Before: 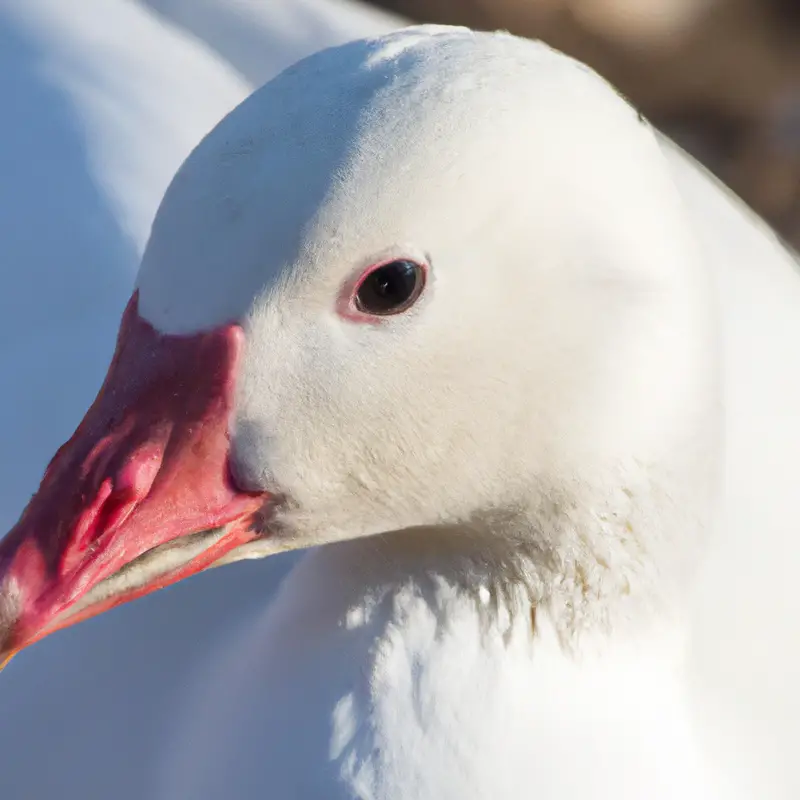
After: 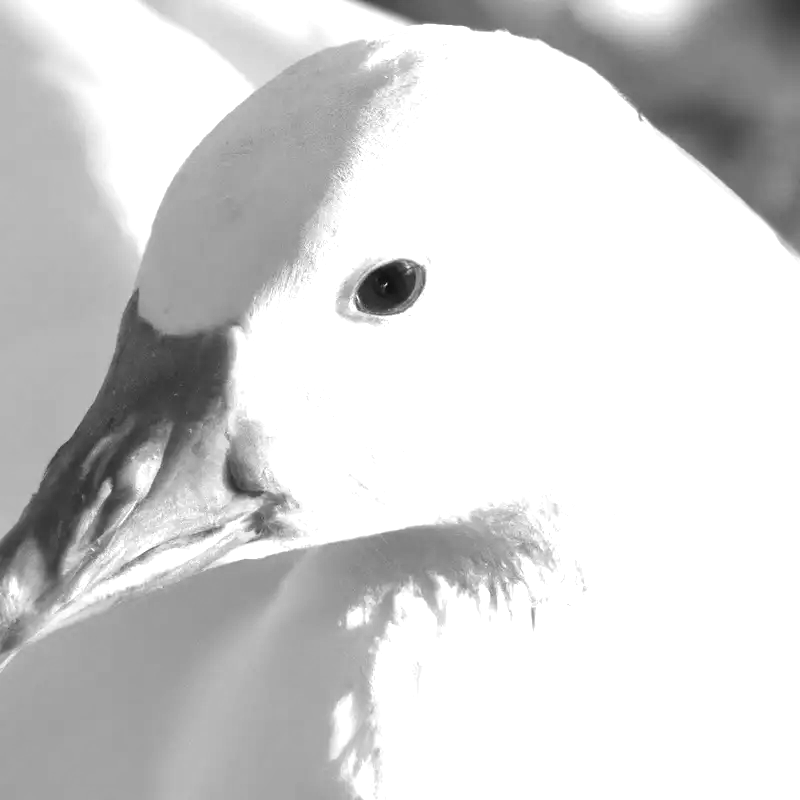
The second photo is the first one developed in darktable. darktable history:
exposure: black level correction 0, exposure 1.3 EV, compensate highlight preservation false
monochrome: a -35.87, b 49.73, size 1.7
